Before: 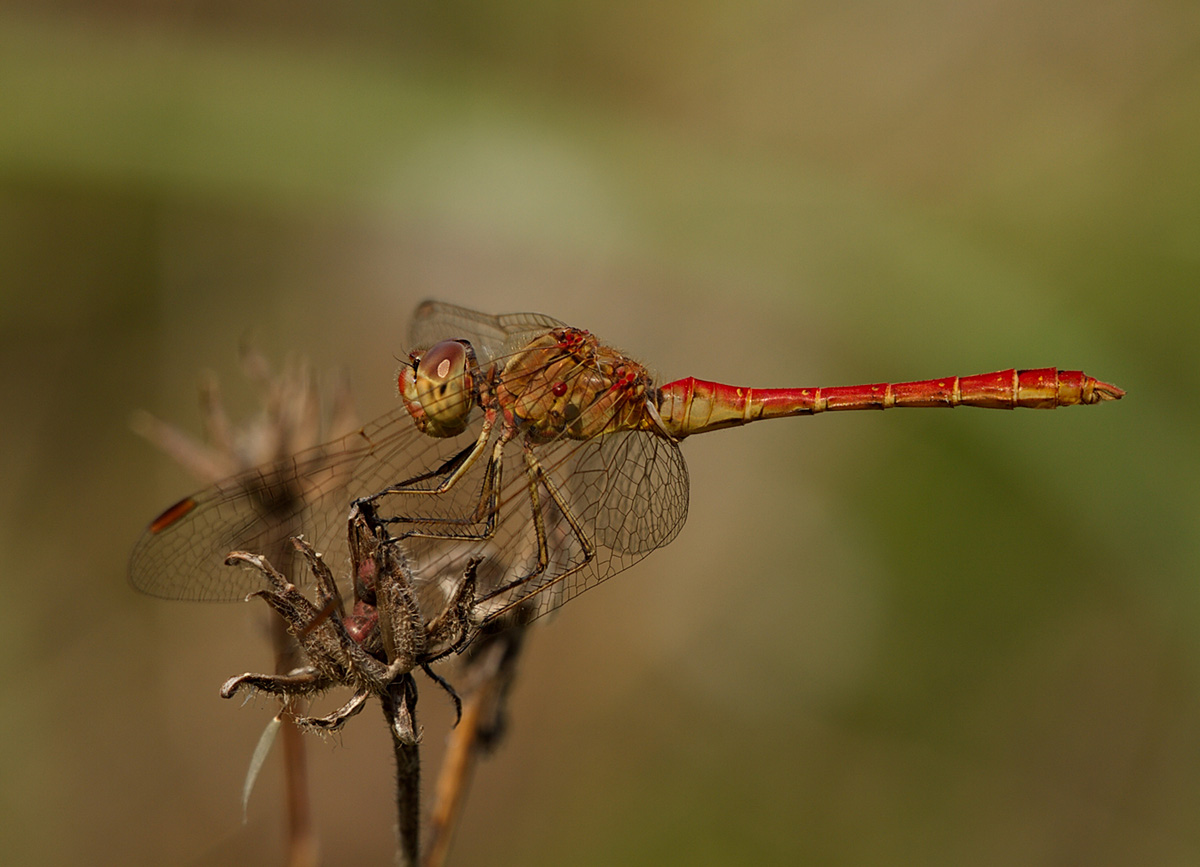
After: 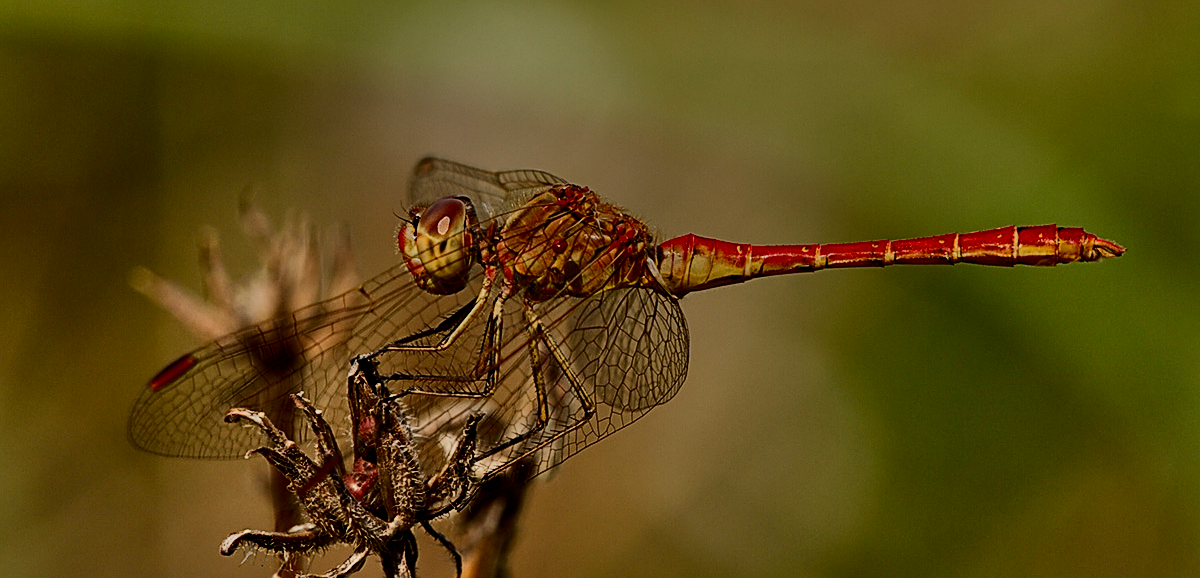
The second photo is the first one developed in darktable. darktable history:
contrast brightness saturation: contrast 0.192, brightness -0.236, saturation 0.109
exposure: exposure 0.203 EV, compensate exposure bias true, compensate highlight preservation false
filmic rgb: black relative exposure -7.65 EV, white relative exposure 4.56 EV, threshold 3.06 EV, hardness 3.61, enable highlight reconstruction true
crop: top 16.545%, bottom 16.742%
sharpen: radius 2.209, amount 0.379, threshold 0.23
tone equalizer: on, module defaults
shadows and highlights: shadows 81.27, white point adjustment -8.99, highlights -61.22, soften with gaussian
